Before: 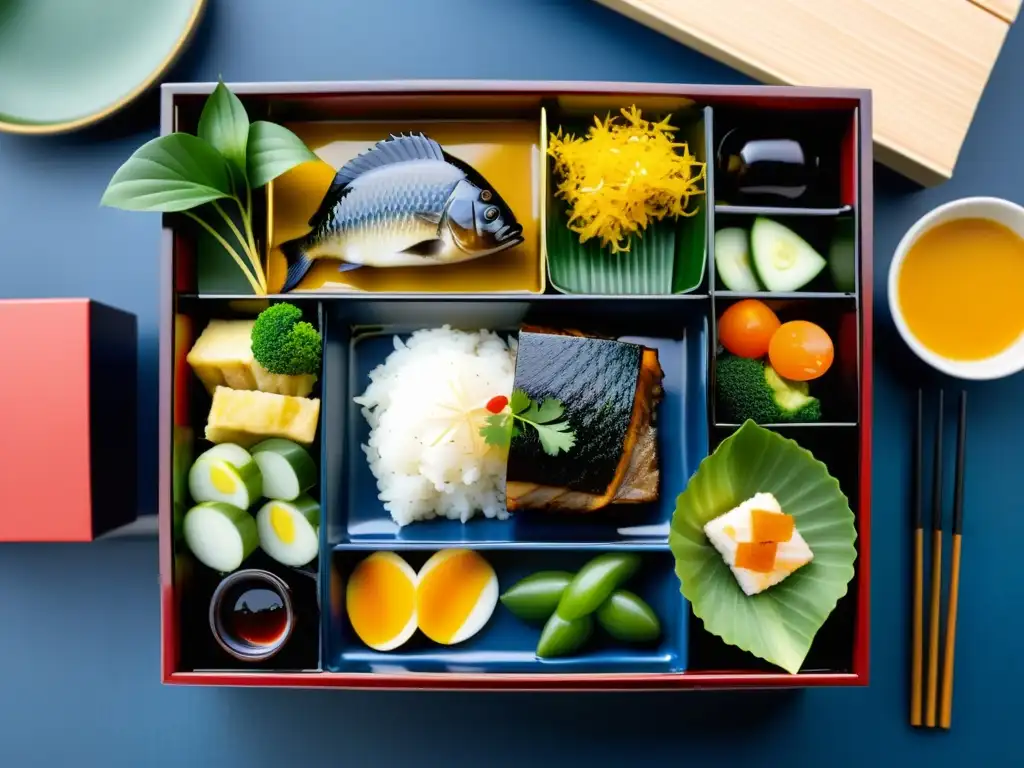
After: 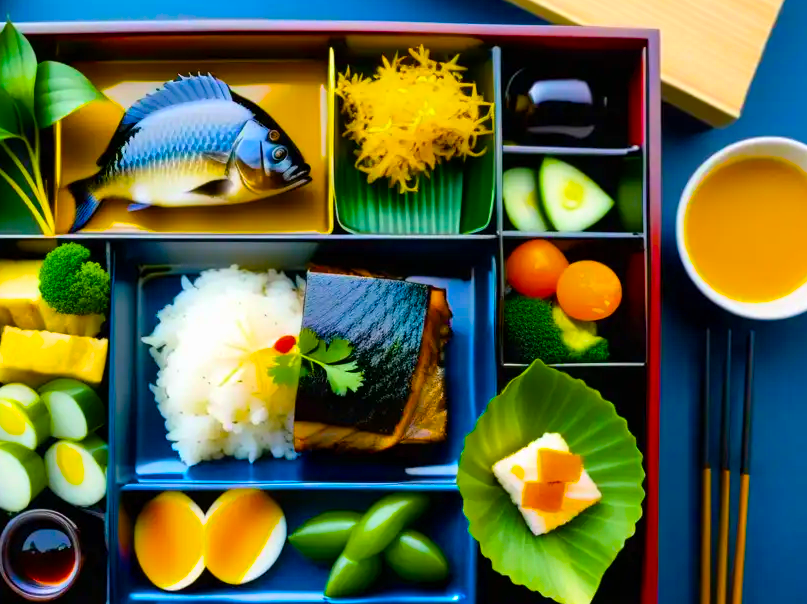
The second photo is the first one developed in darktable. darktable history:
color balance rgb: linear chroma grading › global chroma 42%, perceptual saturation grading › global saturation 42%, global vibrance 33%
crop and rotate: left 20.74%, top 7.912%, right 0.375%, bottom 13.378%
